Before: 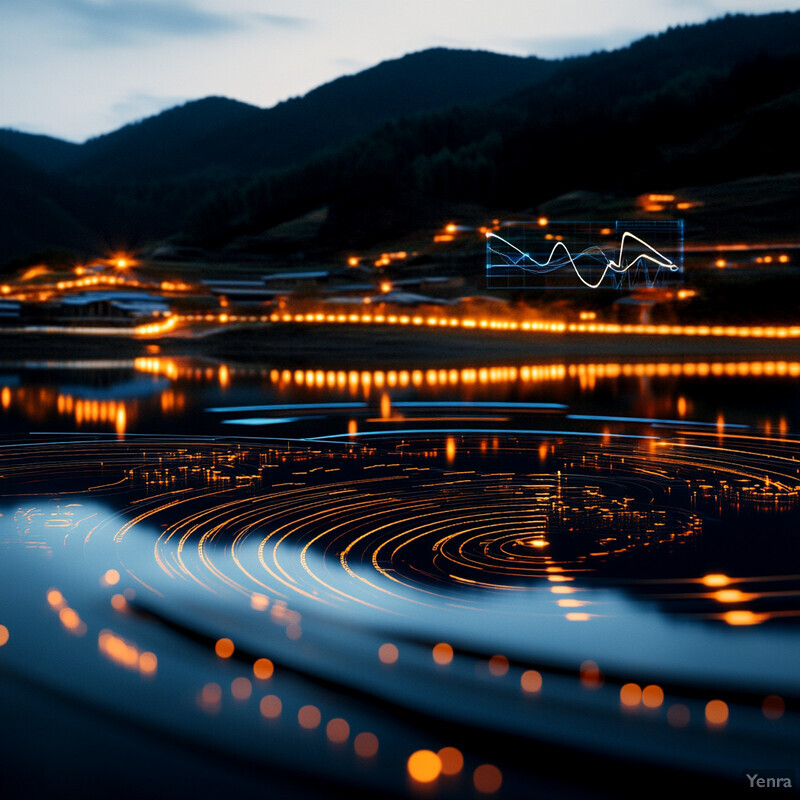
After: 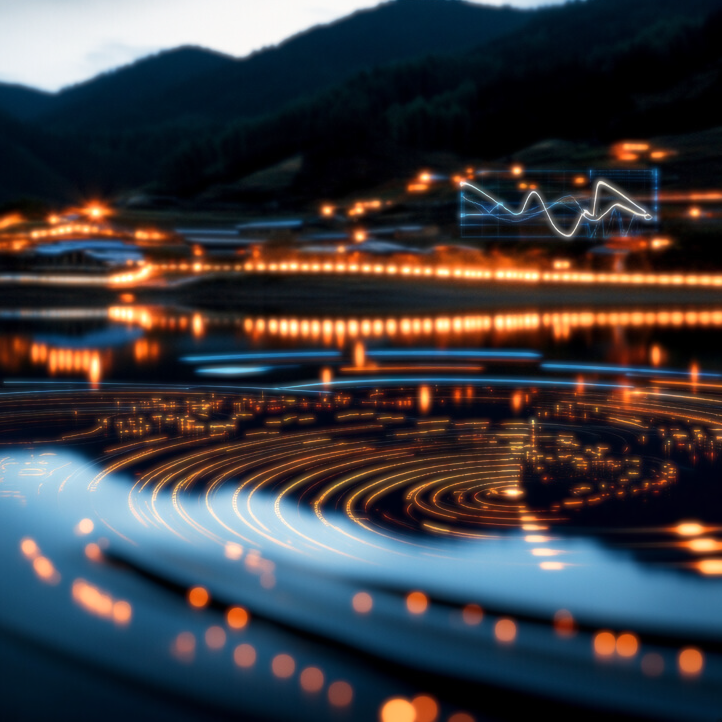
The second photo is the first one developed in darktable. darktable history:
crop: left 3.305%, top 6.436%, right 6.389%, bottom 3.258%
shadows and highlights: shadows 20.91, highlights -82.73, soften with gaussian
exposure: exposure 0.236 EV, compensate highlight preservation false
soften: size 8.67%, mix 49%
tone equalizer: on, module defaults
